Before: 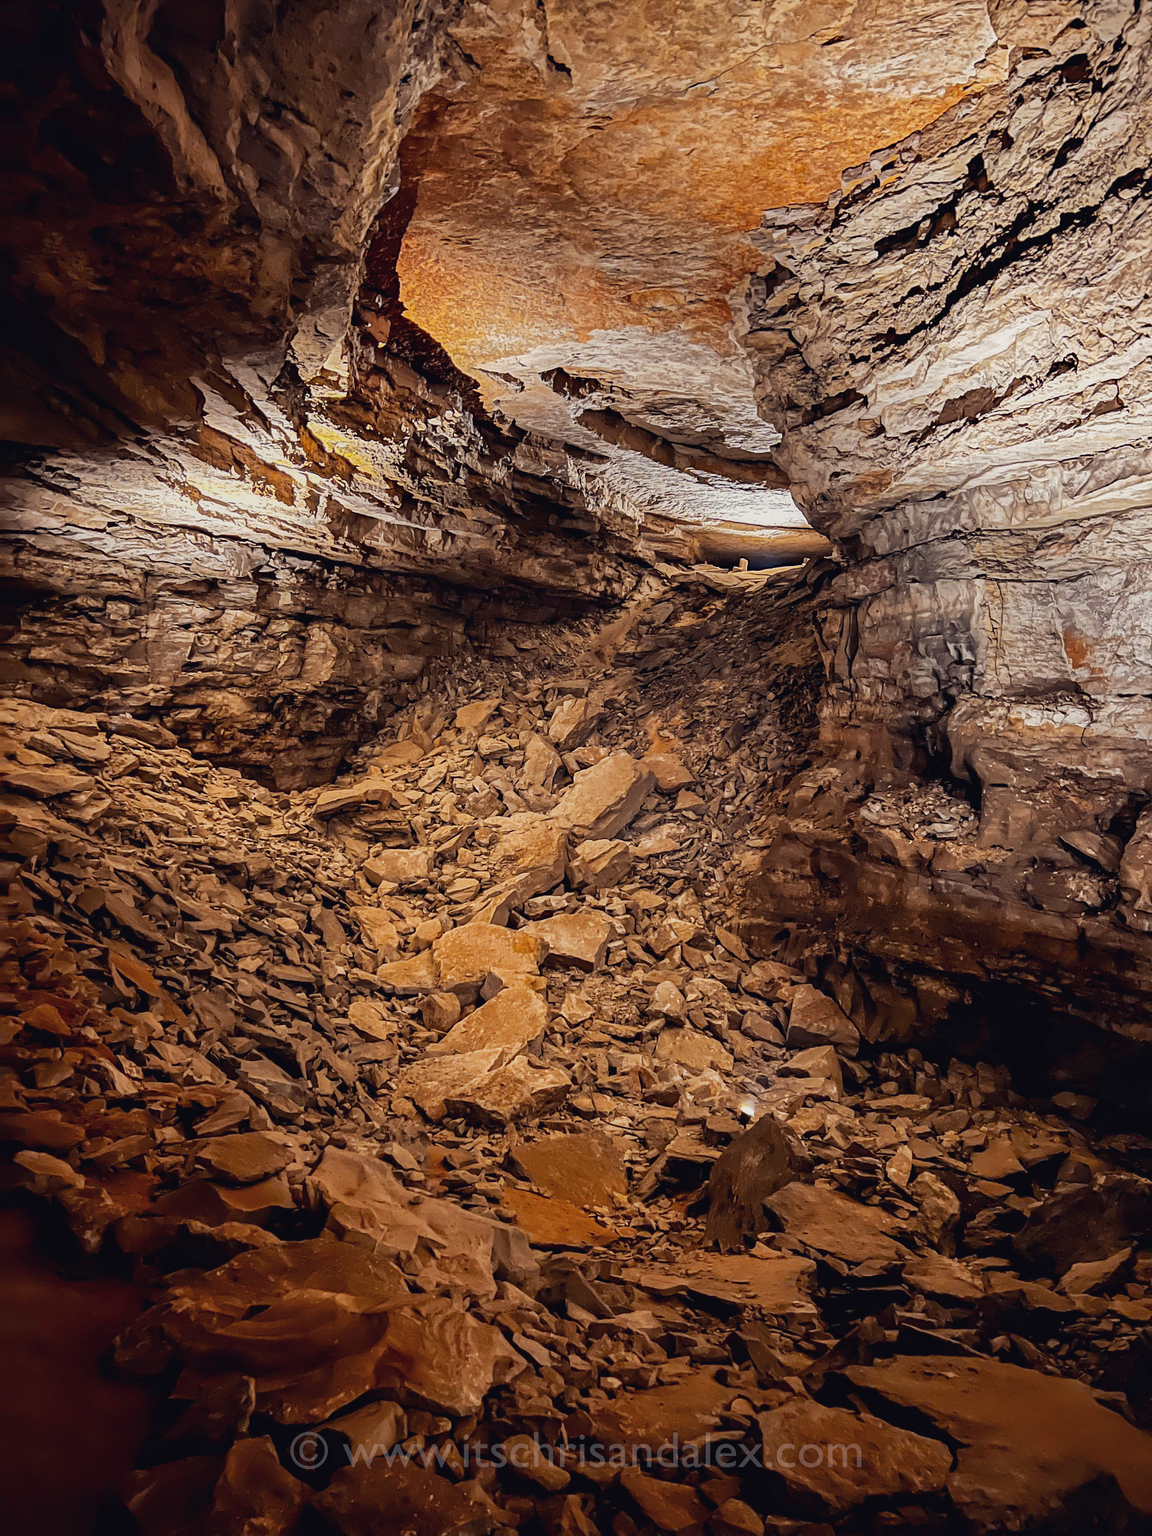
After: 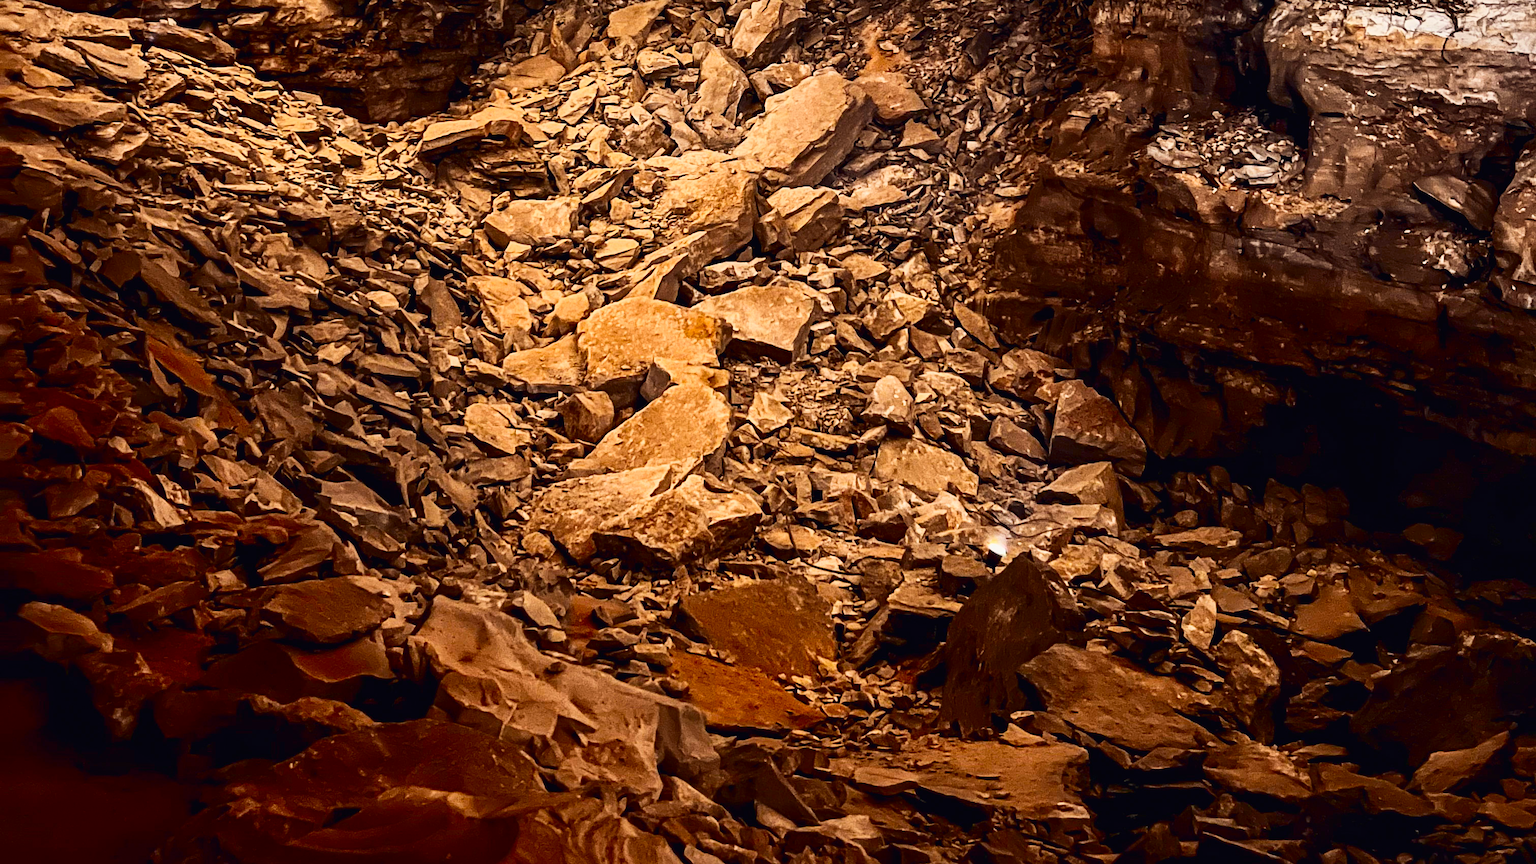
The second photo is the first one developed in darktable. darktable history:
crop: top 45.551%, bottom 12.262%
contrast brightness saturation: contrast 0.4, brightness 0.05, saturation 0.25
